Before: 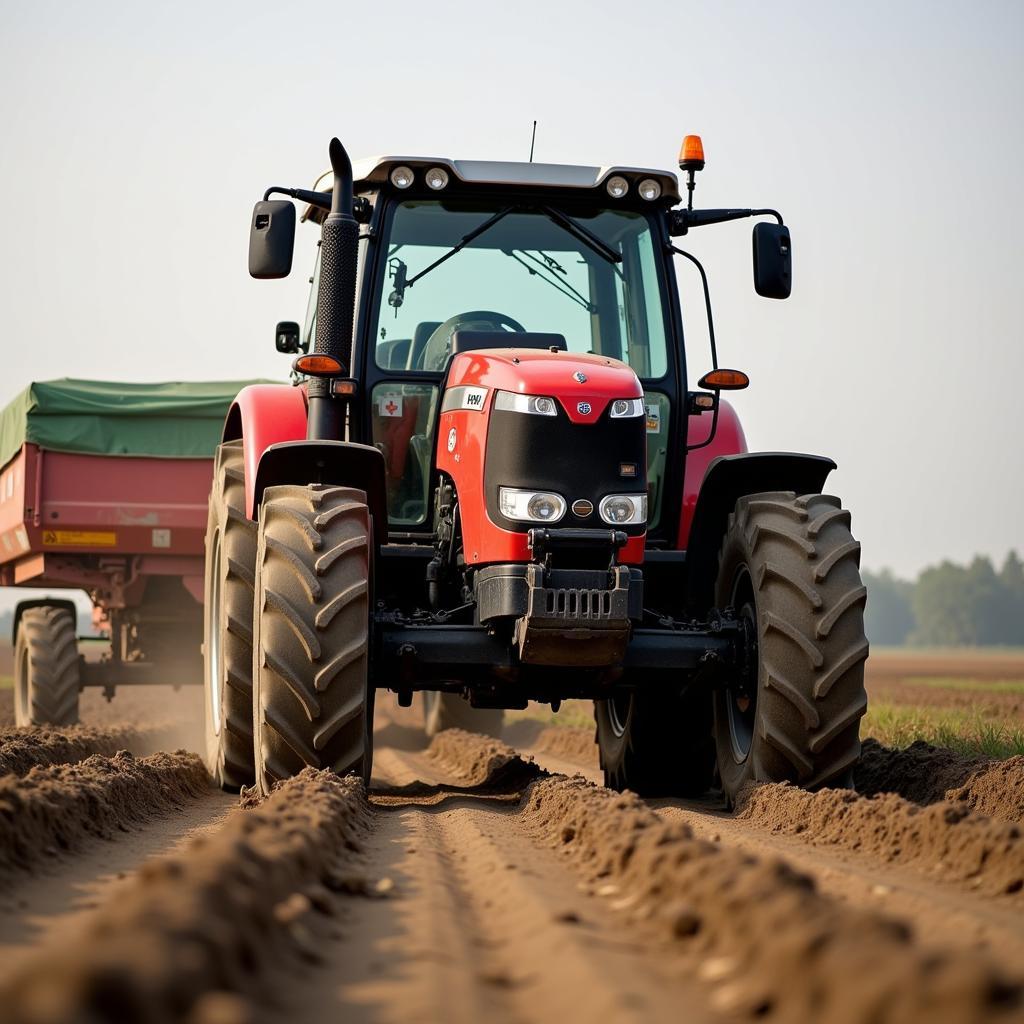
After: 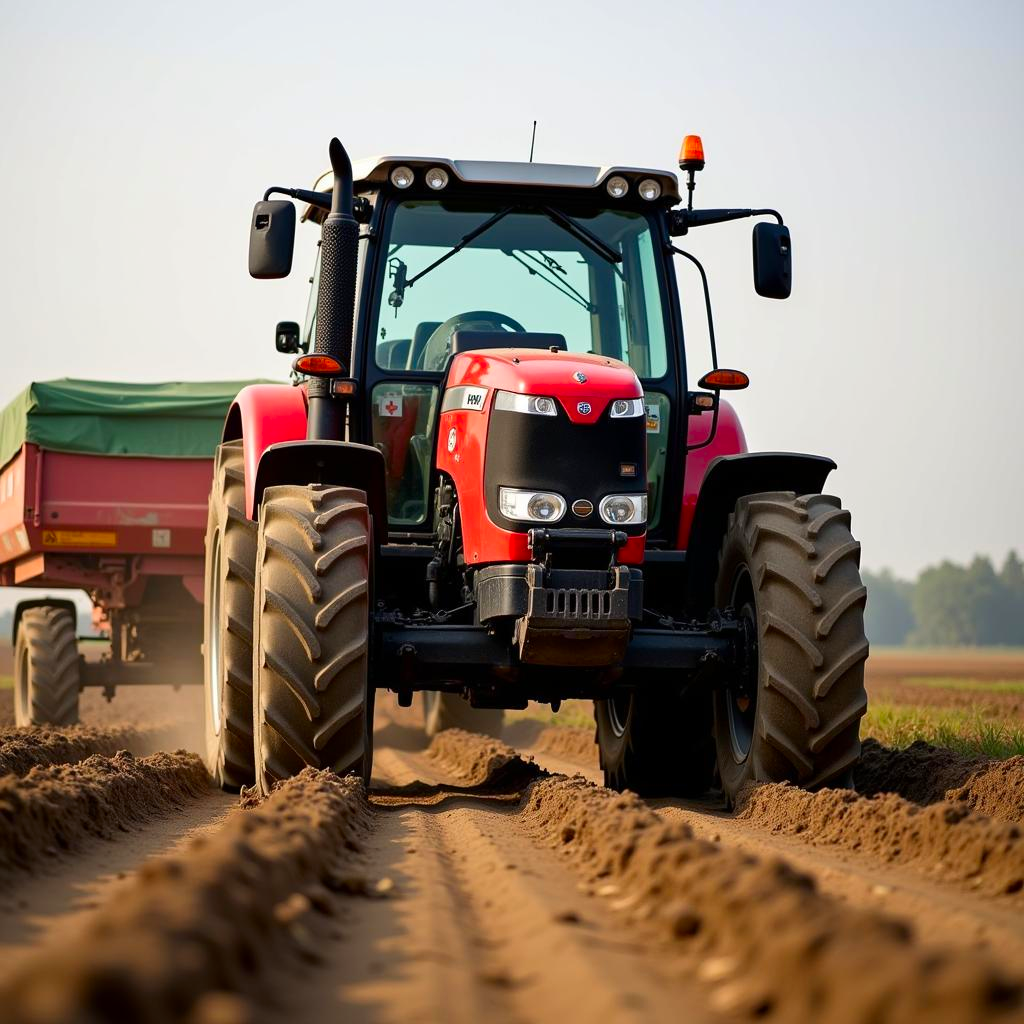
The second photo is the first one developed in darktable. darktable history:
contrast brightness saturation: contrast 0.088, saturation 0.273
tone curve: curves: ch0 [(0, 0) (0.003, 0.003) (0.011, 0.011) (0.025, 0.025) (0.044, 0.044) (0.069, 0.068) (0.1, 0.098) (0.136, 0.134) (0.177, 0.175) (0.224, 0.221) (0.277, 0.273) (0.335, 0.33) (0.399, 0.393) (0.468, 0.461) (0.543, 0.546) (0.623, 0.625) (0.709, 0.711) (0.801, 0.802) (0.898, 0.898) (1, 1)], color space Lab, independent channels, preserve colors none
